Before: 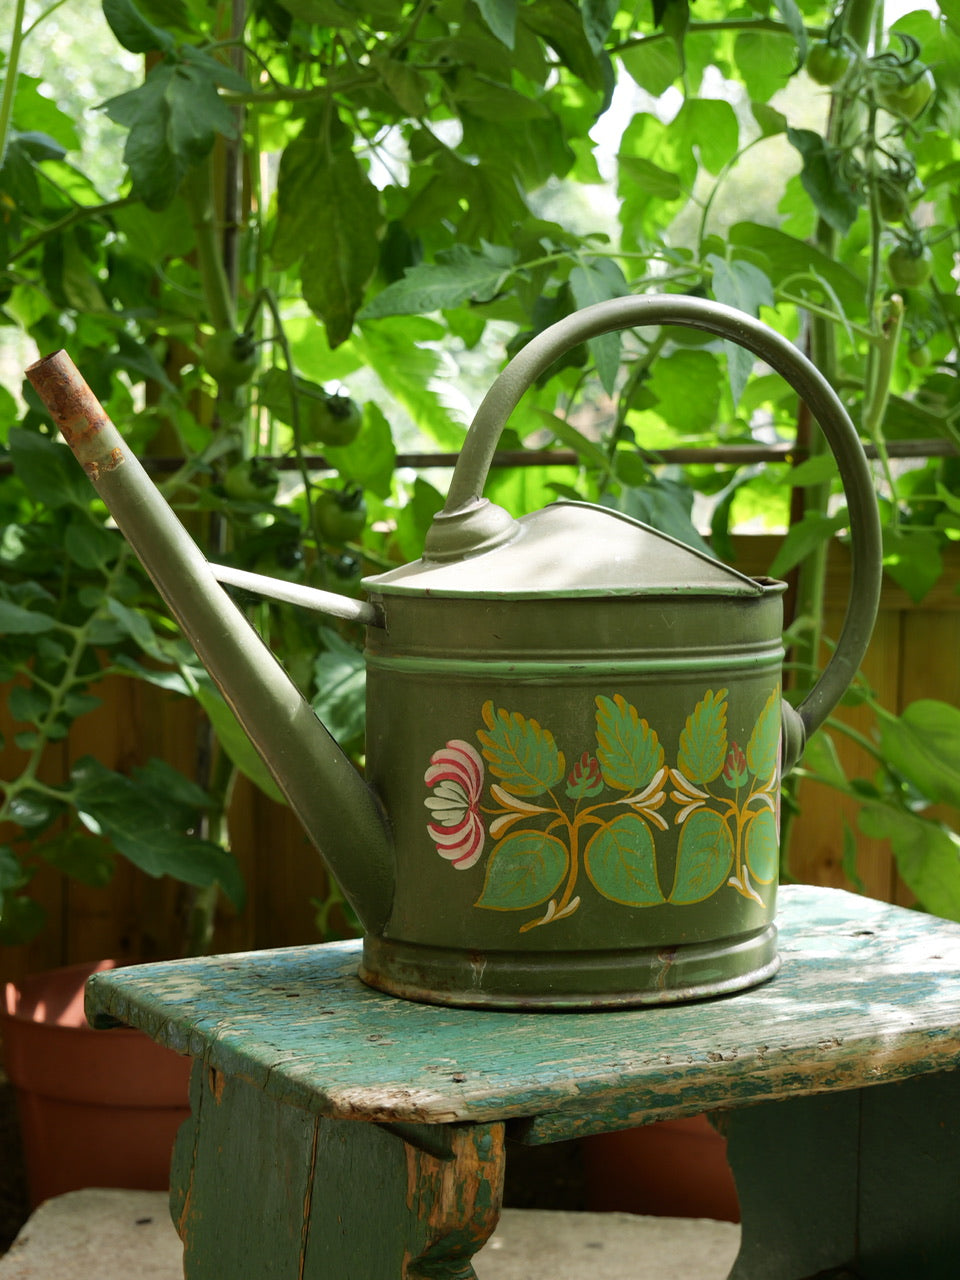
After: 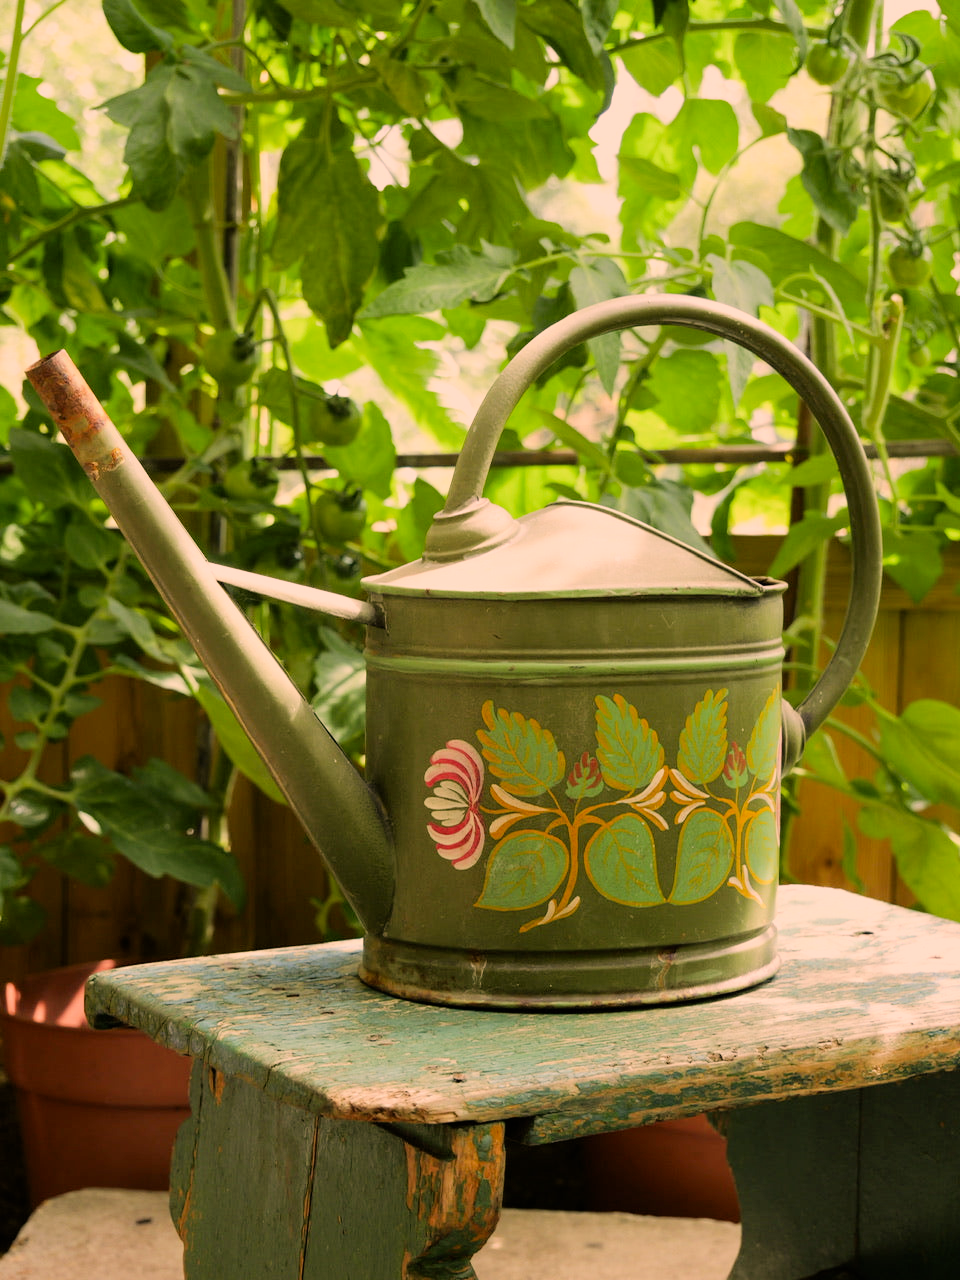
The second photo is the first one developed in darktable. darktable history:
filmic rgb: black relative exposure -7.65 EV, white relative exposure 4.56 EV, hardness 3.61
color correction: highlights a* 17.88, highlights b* 18.79
tone equalizer: on, module defaults
exposure: black level correction 0, exposure 0.7 EV, compensate exposure bias true, compensate highlight preservation false
